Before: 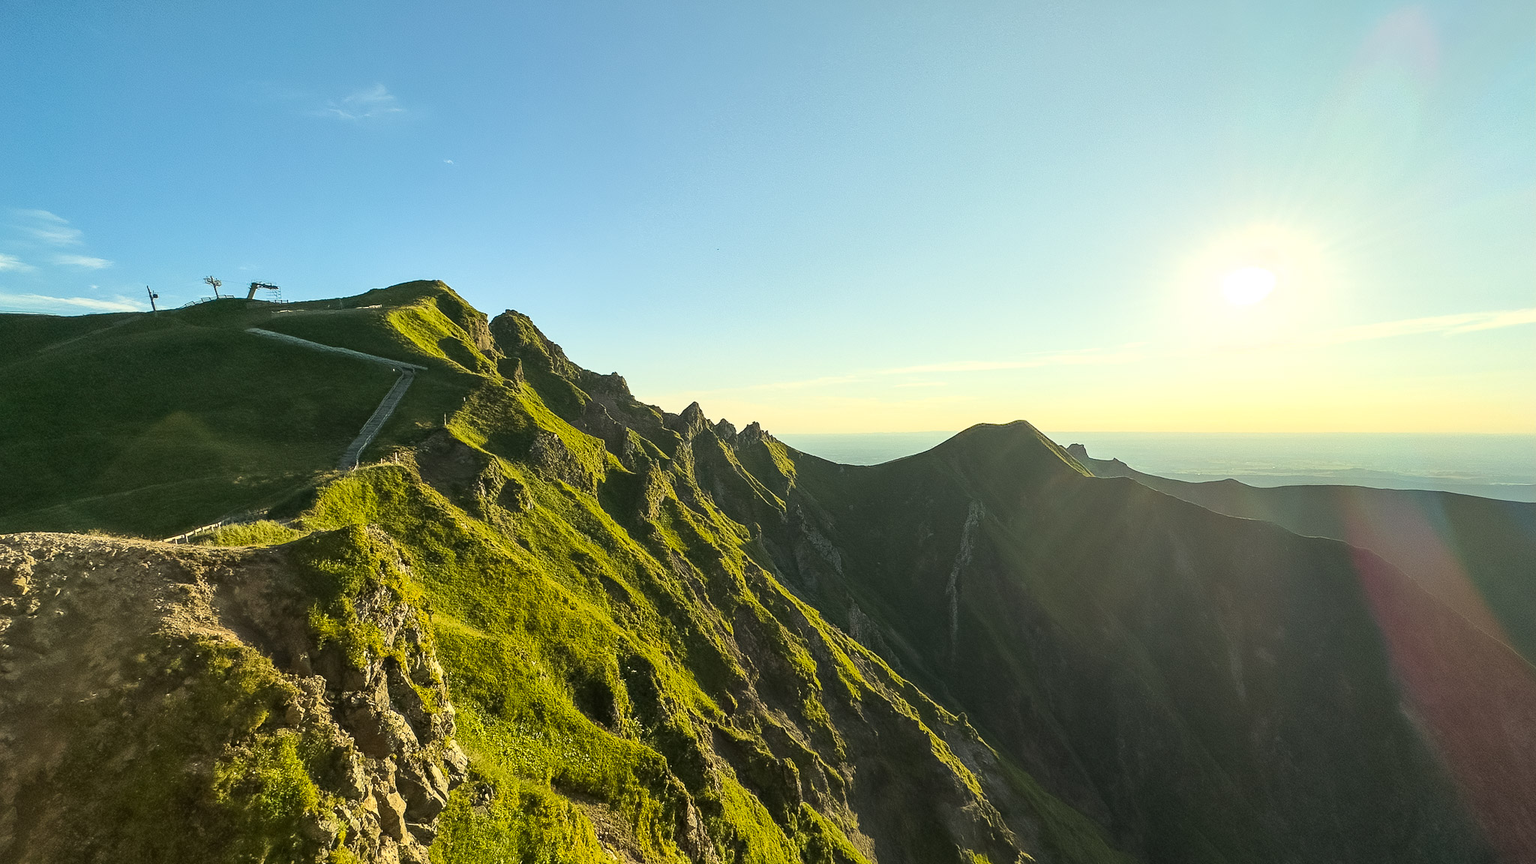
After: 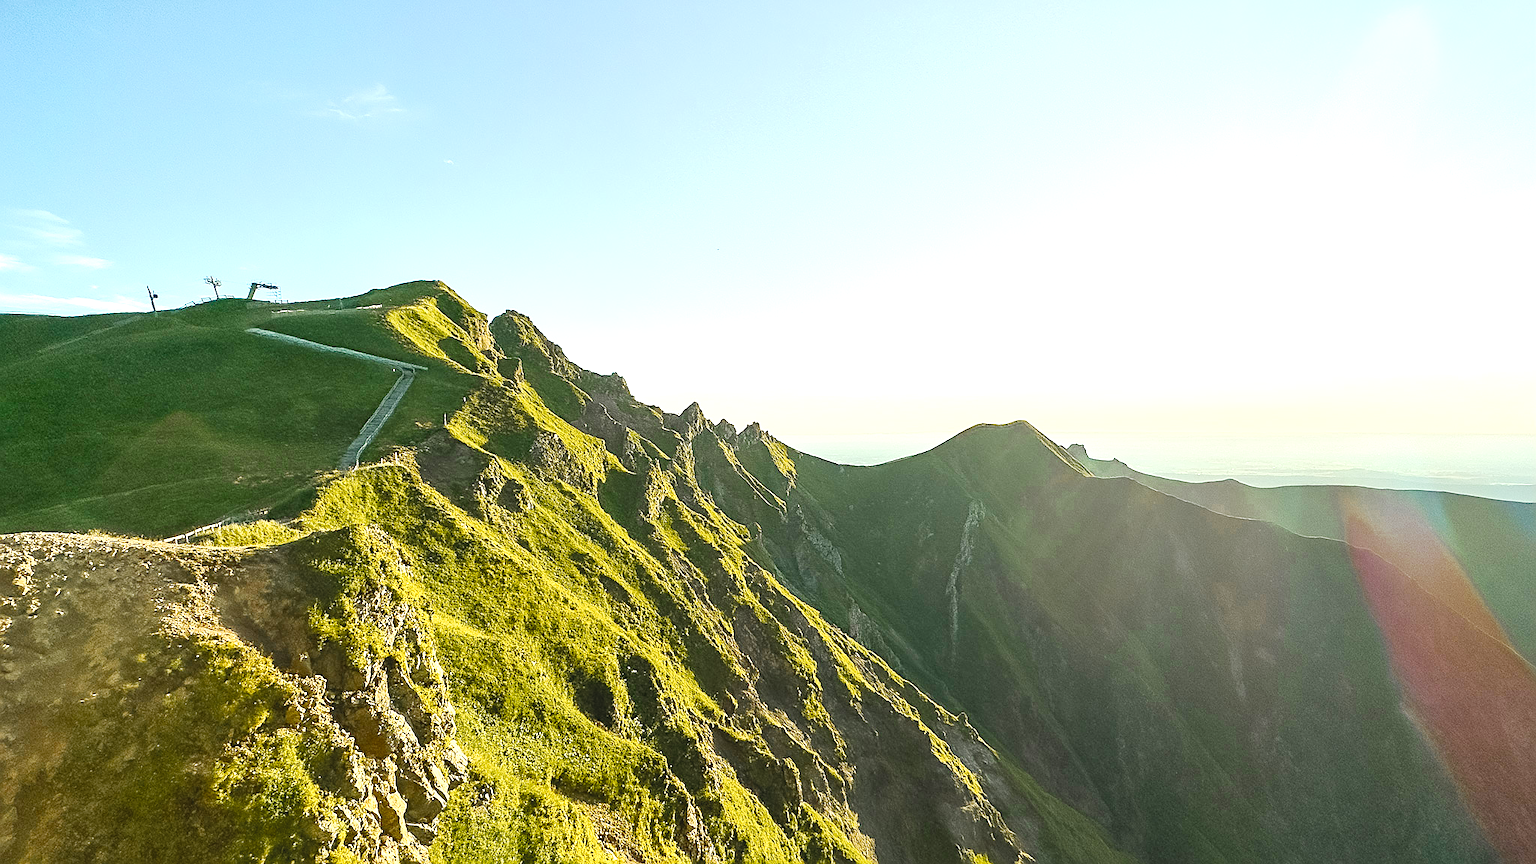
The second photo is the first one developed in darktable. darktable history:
color balance rgb: global offset › luminance 0.492%, perceptual saturation grading › global saturation 0.411%, perceptual saturation grading › highlights -8.429%, perceptual saturation grading › mid-tones 18.39%, perceptual saturation grading › shadows 28.613%, perceptual brilliance grading › global brilliance 29.228%, global vibrance 14.371%
color zones: curves: ch0 [(0.11, 0.396) (0.195, 0.36) (0.25, 0.5) (0.303, 0.412) (0.357, 0.544) (0.75, 0.5) (0.967, 0.328)]; ch1 [(0, 0.468) (0.112, 0.512) (0.202, 0.6) (0.25, 0.5) (0.307, 0.352) (0.357, 0.544) (0.75, 0.5) (0.963, 0.524)]
sharpen: on, module defaults
tone curve: curves: ch0 [(0, 0.005) (0.103, 0.097) (0.18, 0.207) (0.384, 0.465) (0.491, 0.585) (0.629, 0.726) (0.84, 0.866) (1, 0.947)]; ch1 [(0, 0) (0.172, 0.123) (0.324, 0.253) (0.396, 0.388) (0.478, 0.461) (0.499, 0.497) (0.532, 0.515) (0.57, 0.584) (0.635, 0.675) (0.805, 0.892) (1, 1)]; ch2 [(0, 0) (0.411, 0.424) (0.496, 0.501) (0.515, 0.507) (0.553, 0.562) (0.604, 0.642) (0.708, 0.768) (0.839, 0.916) (1, 1)], preserve colors none
